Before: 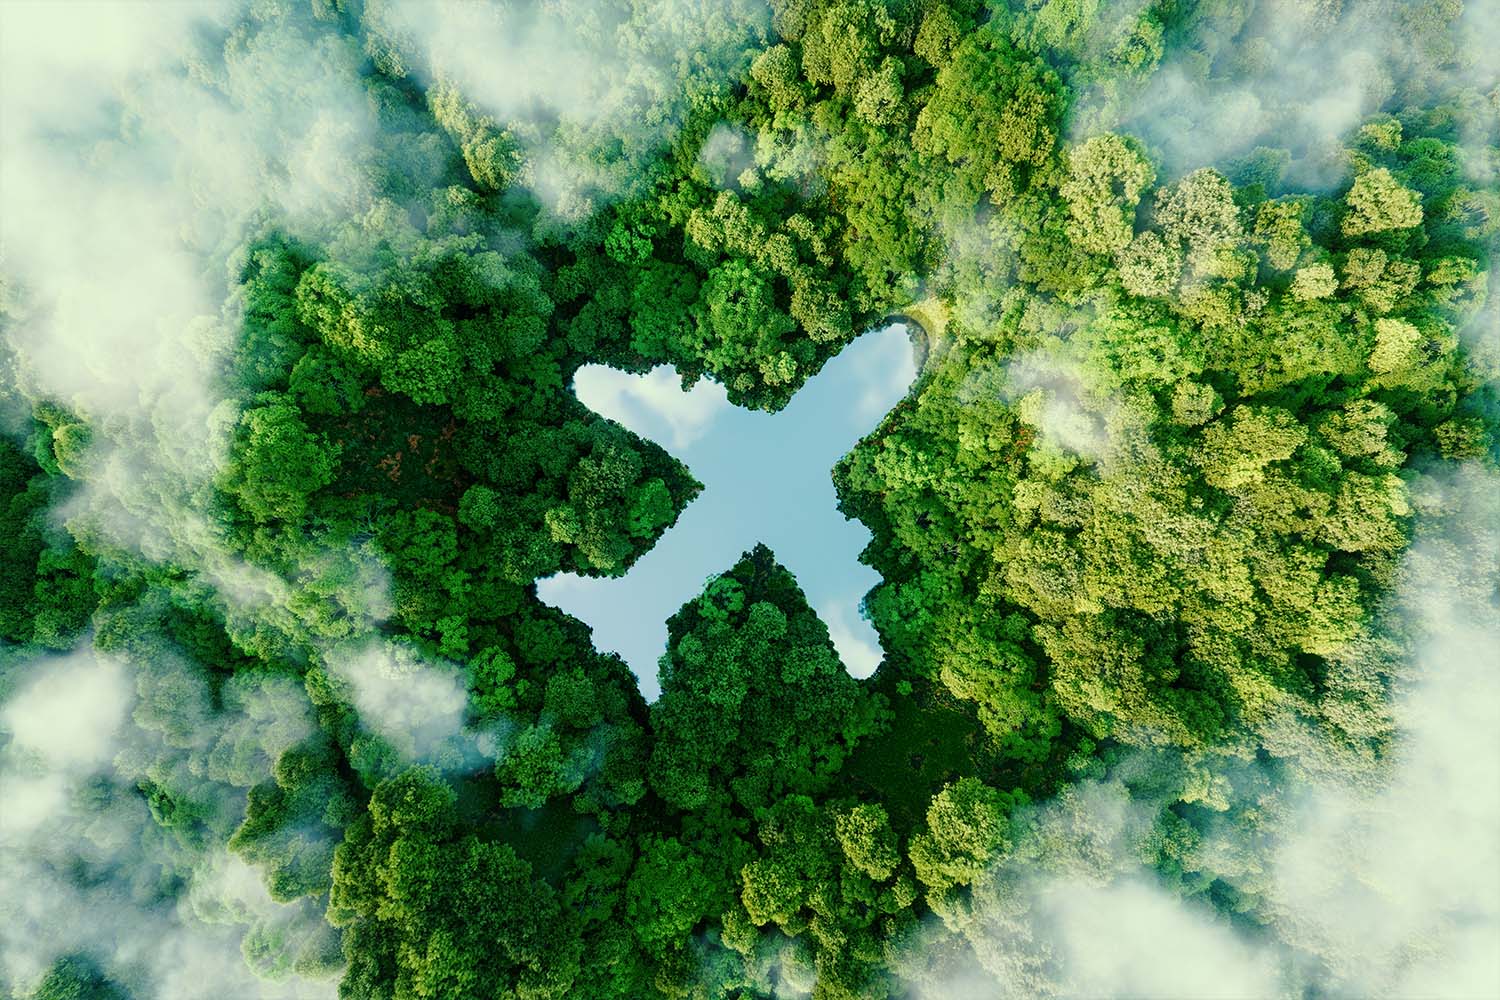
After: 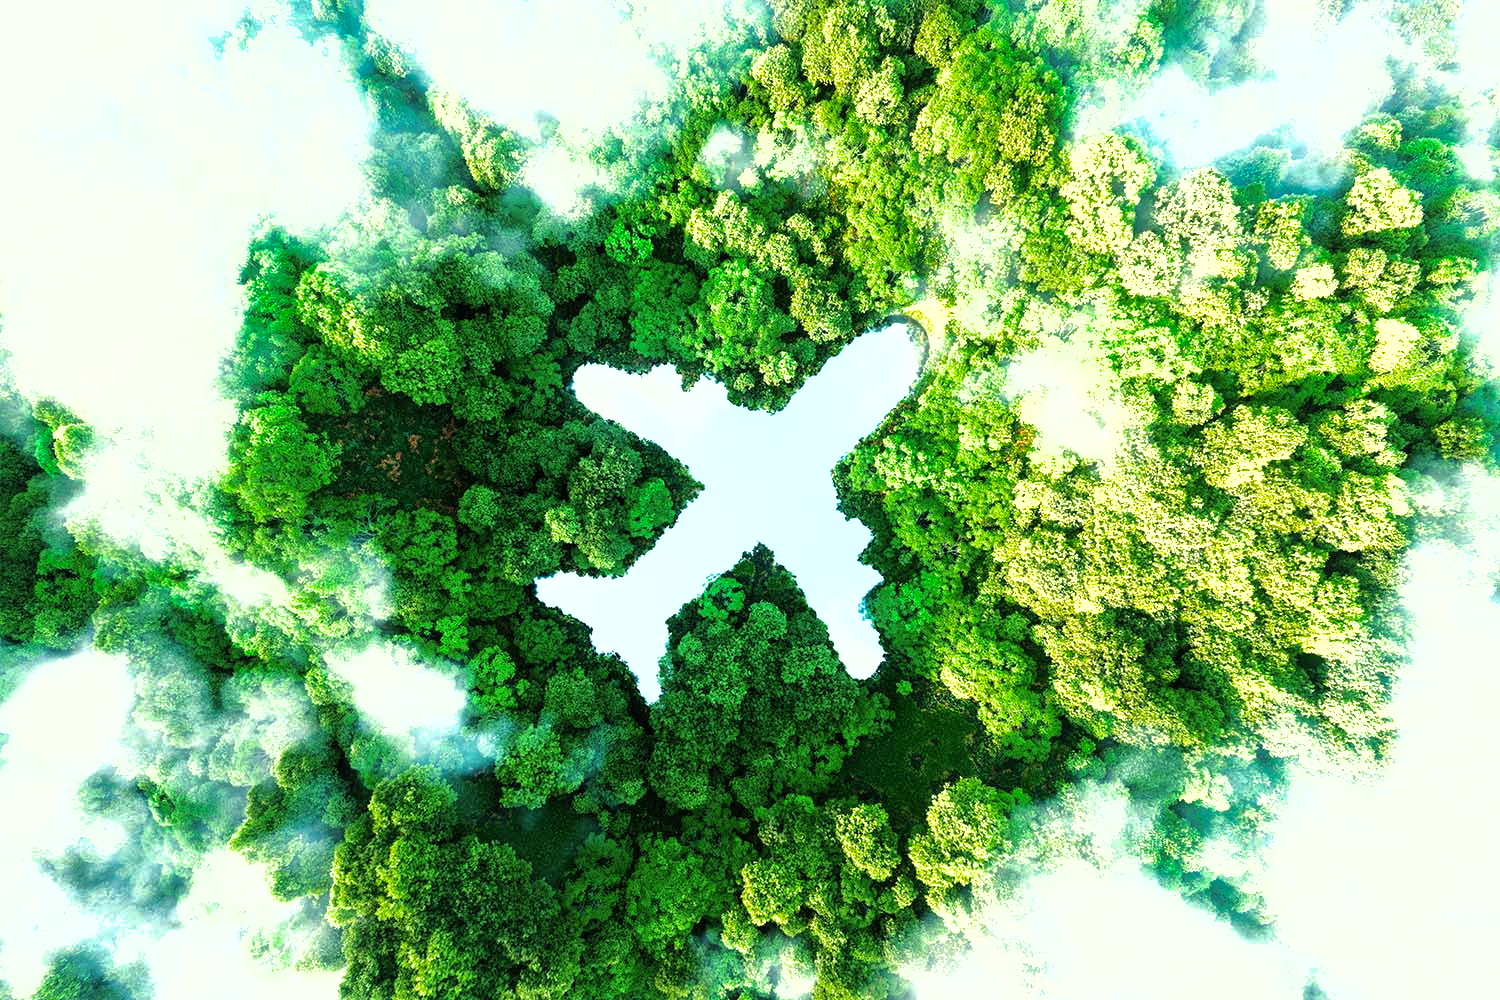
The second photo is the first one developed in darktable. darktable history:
shadows and highlights: shadows 29.96
exposure: black level correction 0, exposure 0.697 EV, compensate exposure bias true, compensate highlight preservation false
tone equalizer: -8 EV -0.745 EV, -7 EV -0.708 EV, -6 EV -0.603 EV, -5 EV -0.397 EV, -3 EV 0.384 EV, -2 EV 0.6 EV, -1 EV 0.685 EV, +0 EV 0.723 EV
